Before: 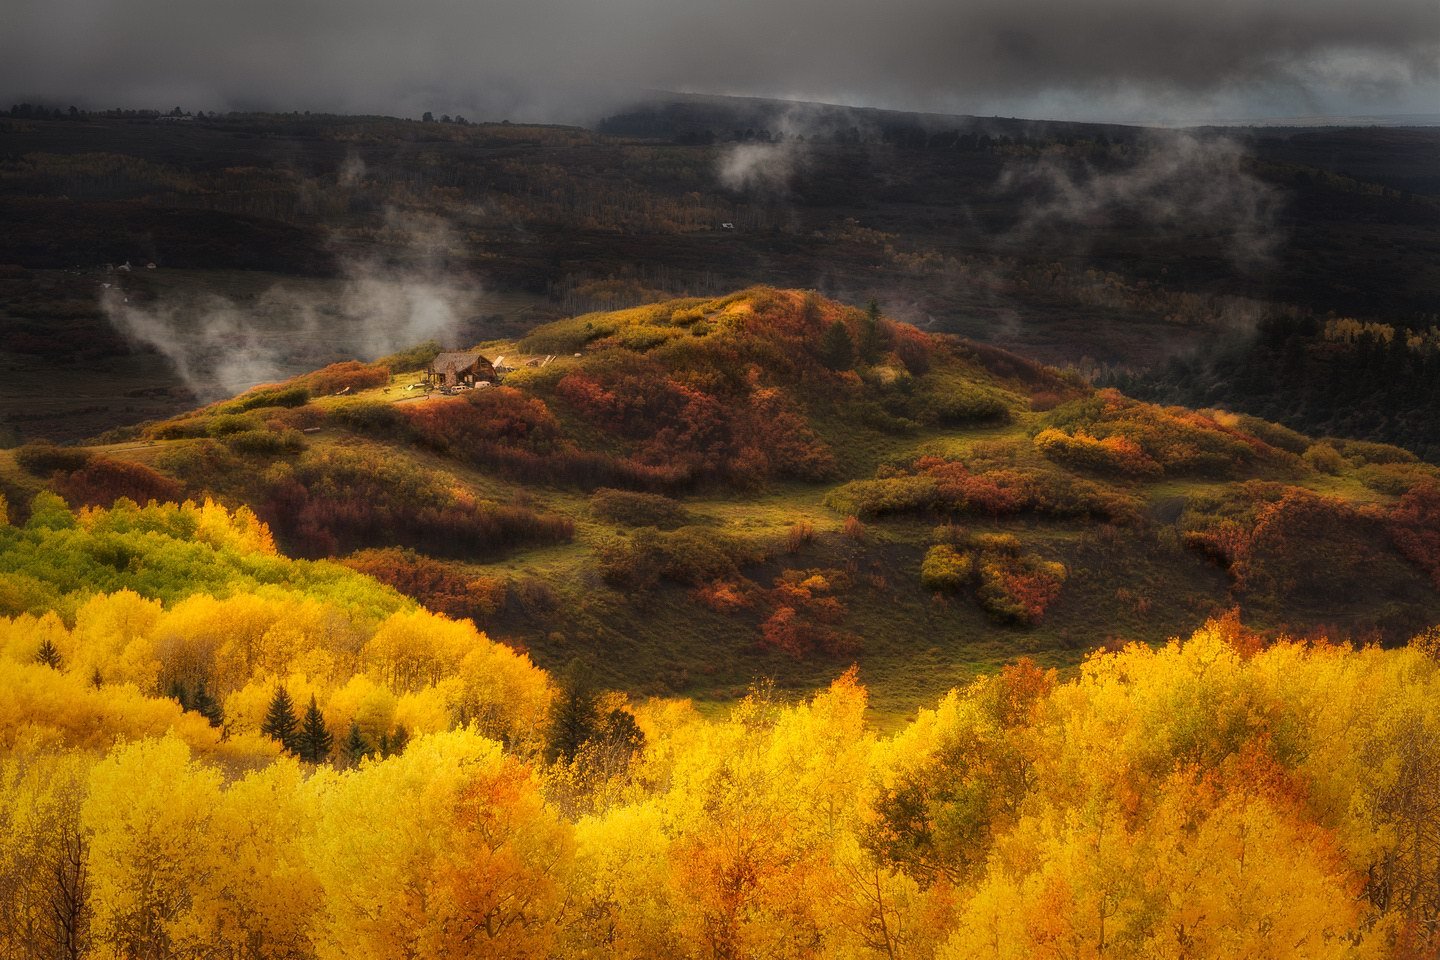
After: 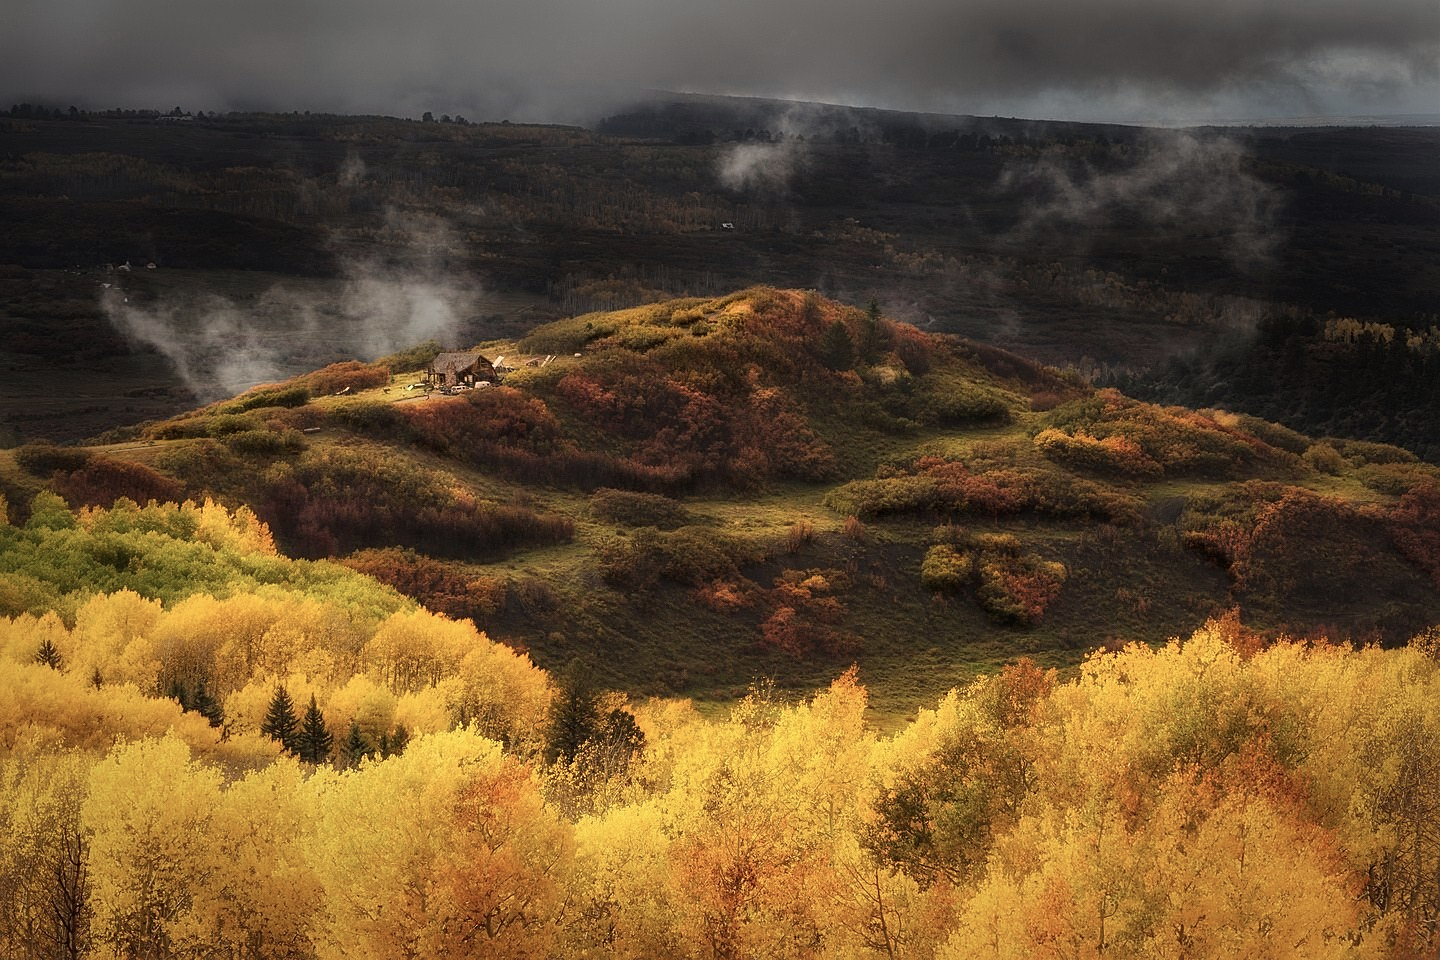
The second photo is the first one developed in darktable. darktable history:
sharpen: on, module defaults
contrast brightness saturation: contrast 0.06, brightness -0.01, saturation -0.23
